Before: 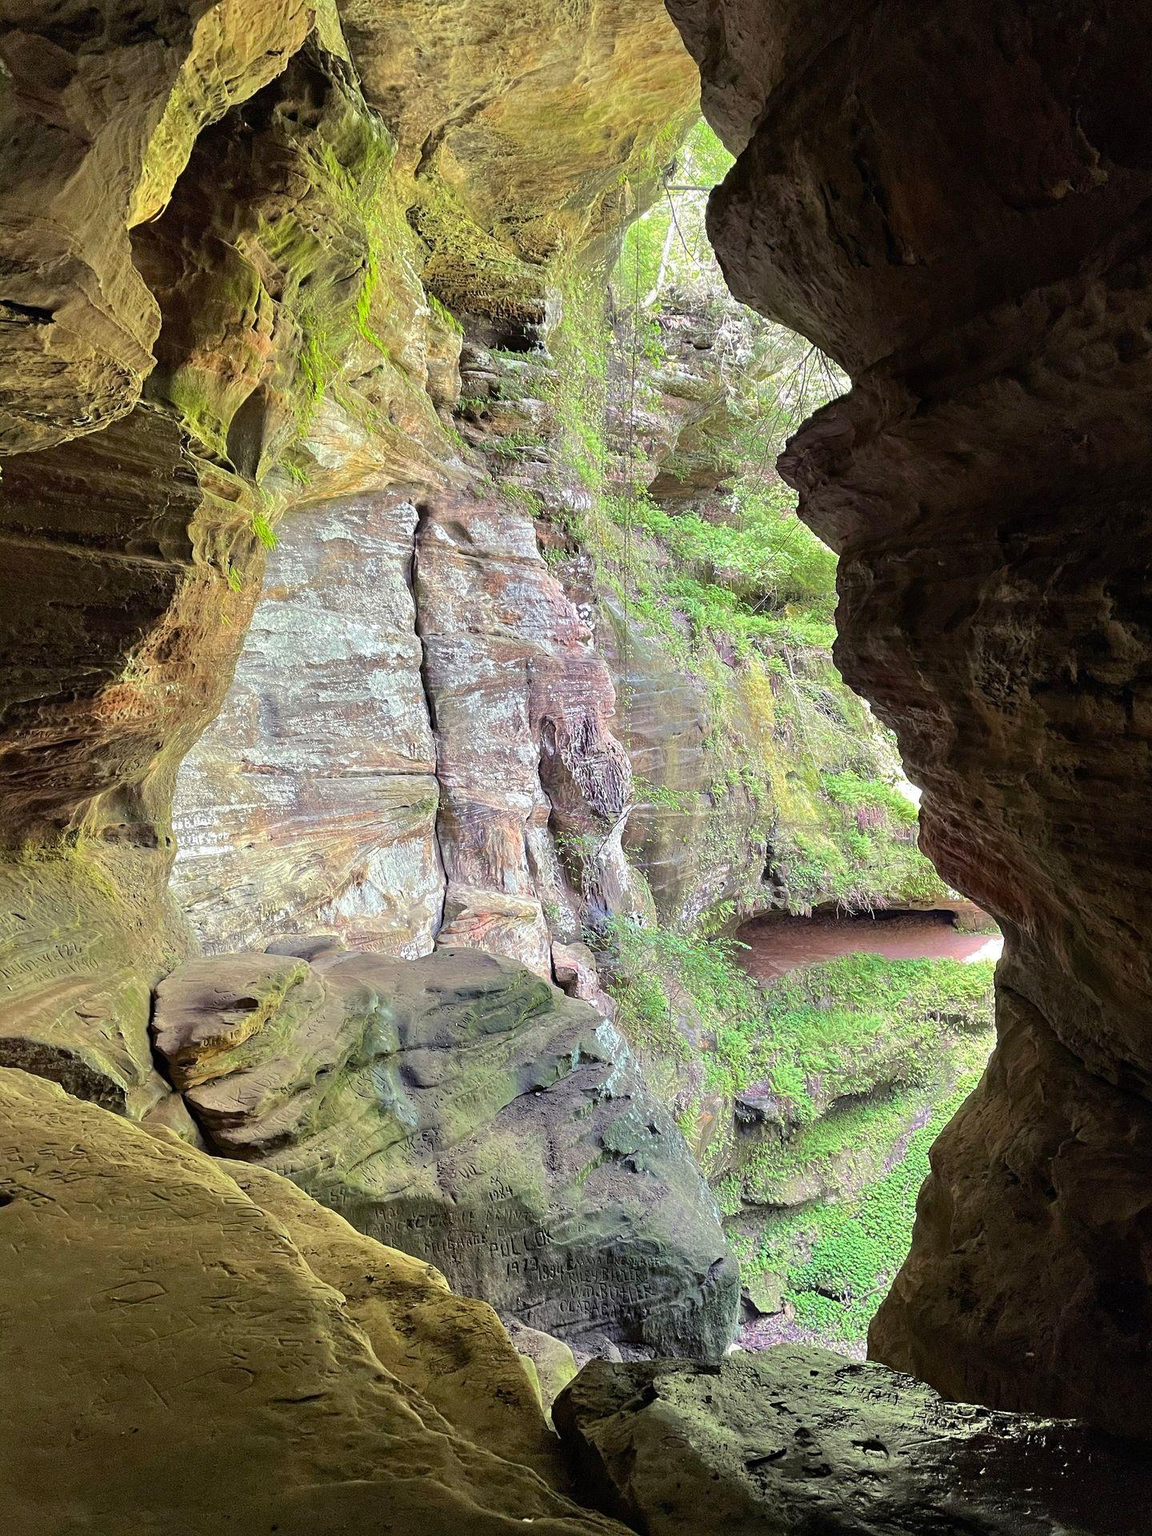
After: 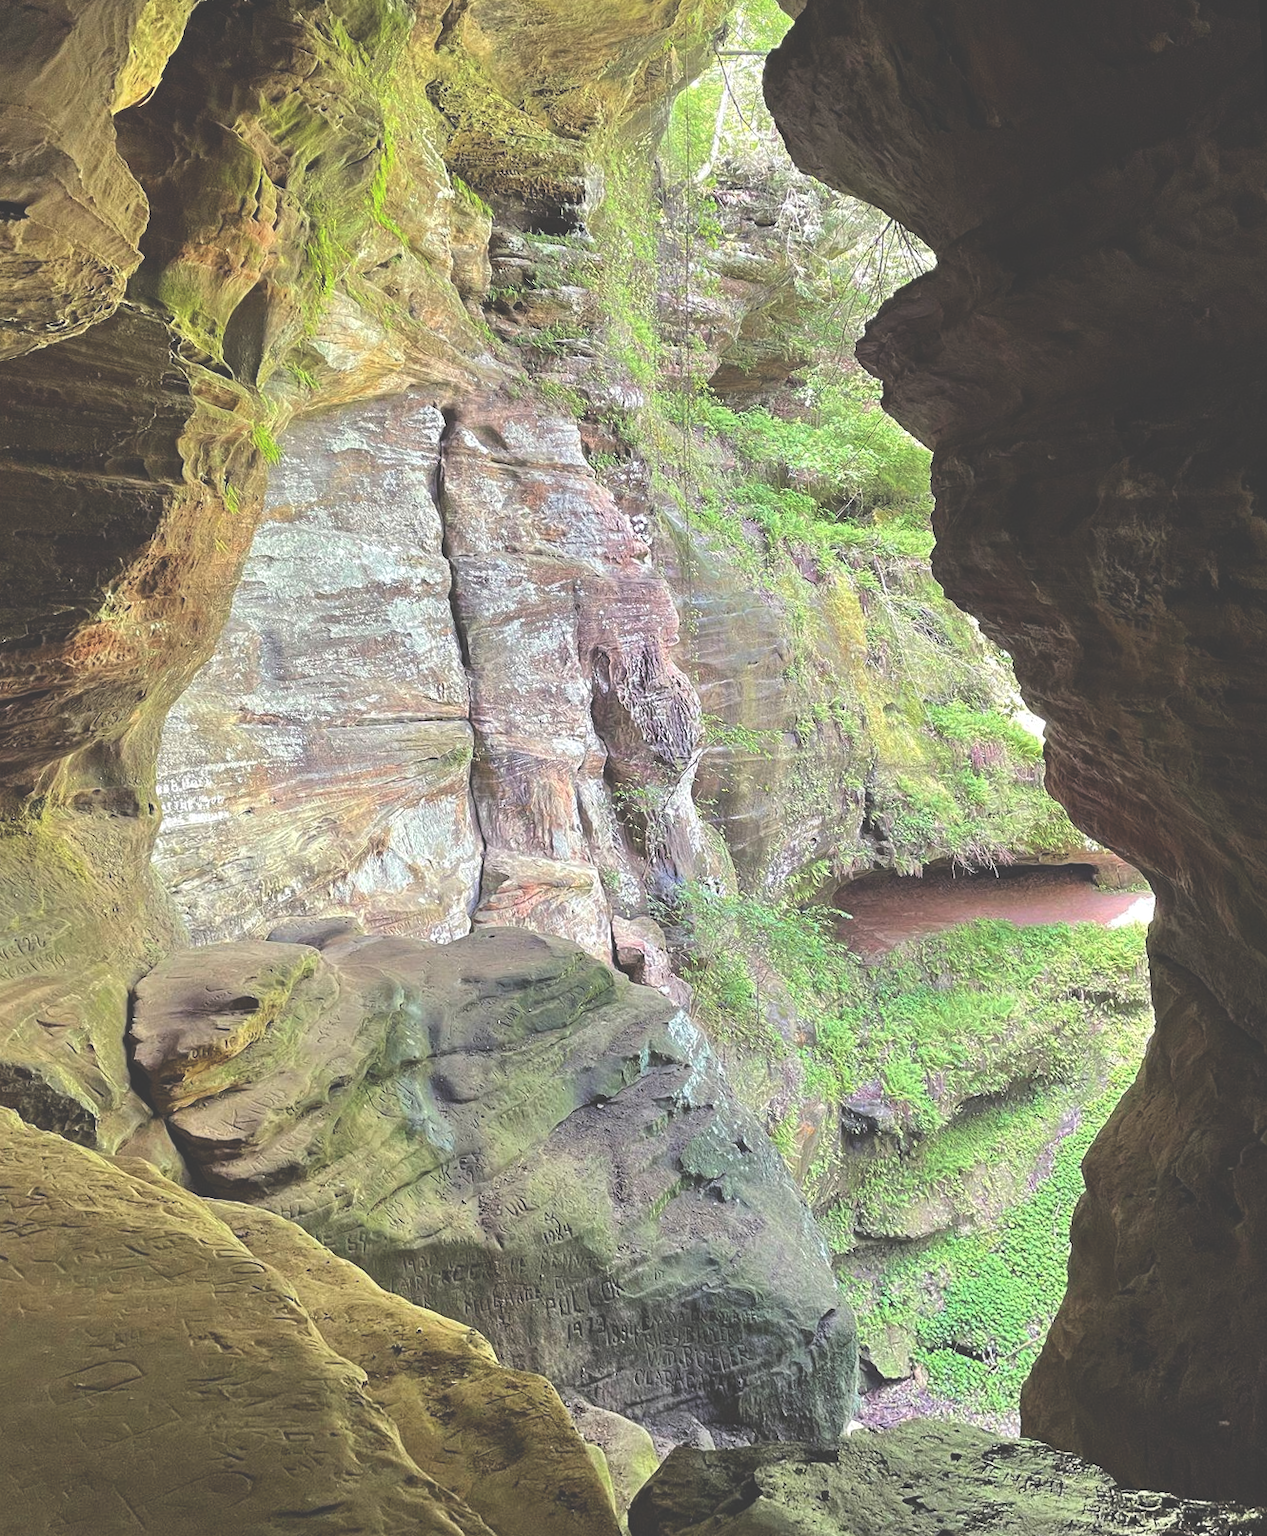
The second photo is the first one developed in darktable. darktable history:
exposure: black level correction -0.041, exposure 0.064 EV, compensate highlight preservation false
crop and rotate: top 5.609%, bottom 5.609%
rotate and perspective: rotation -1.68°, lens shift (vertical) -0.146, crop left 0.049, crop right 0.912, crop top 0.032, crop bottom 0.96
